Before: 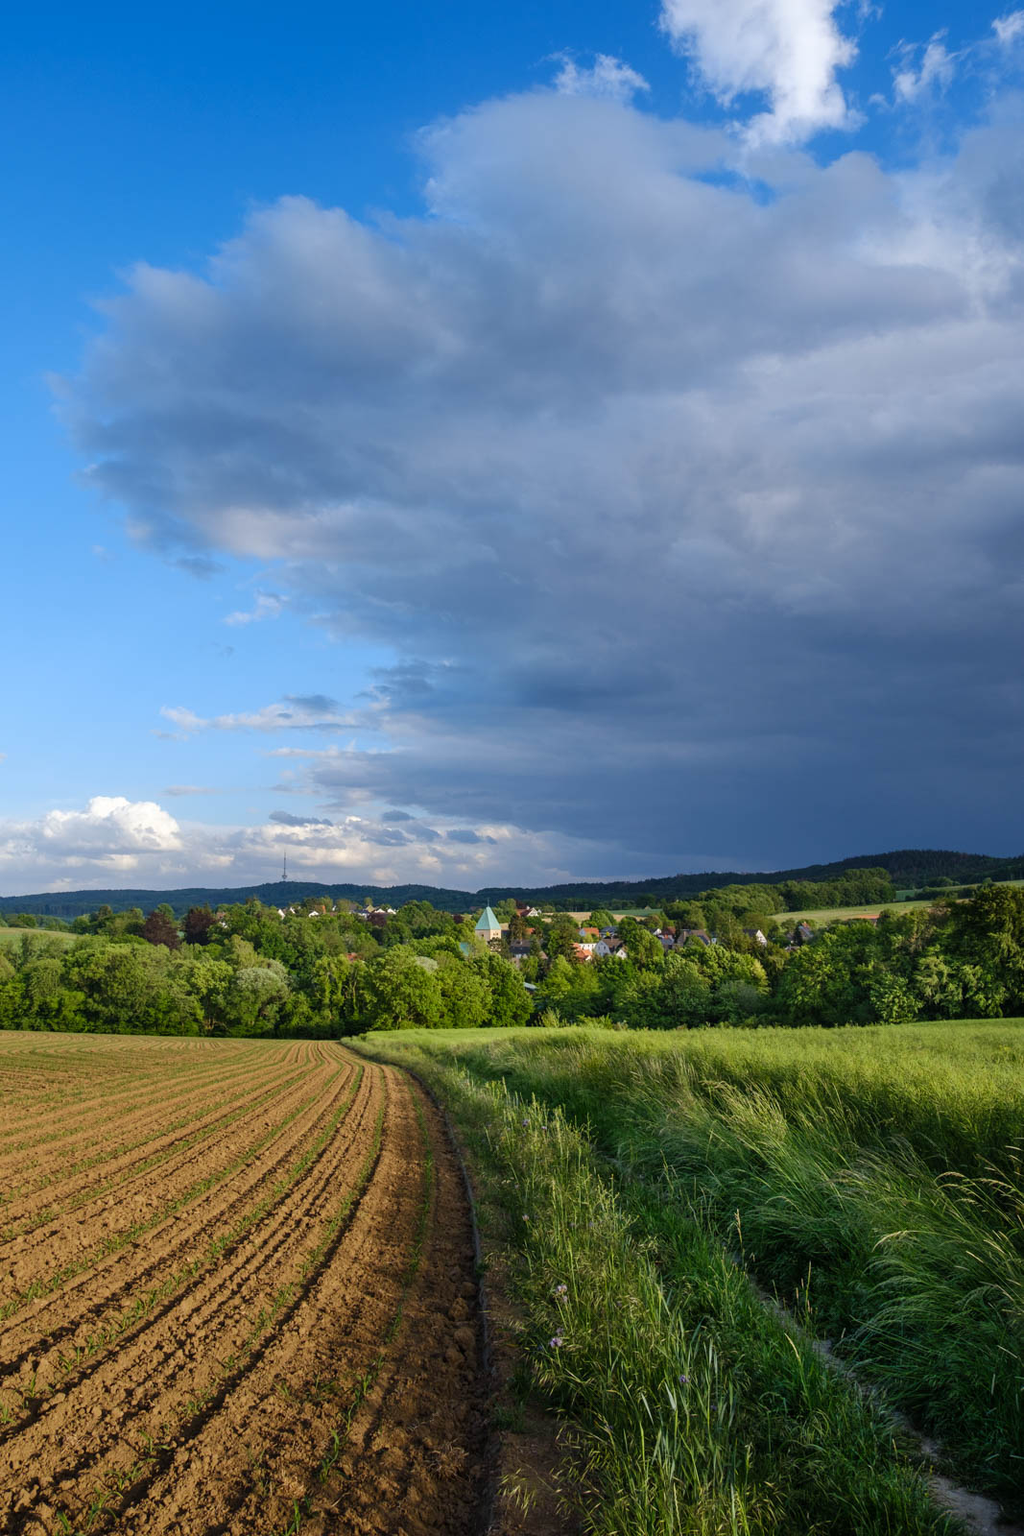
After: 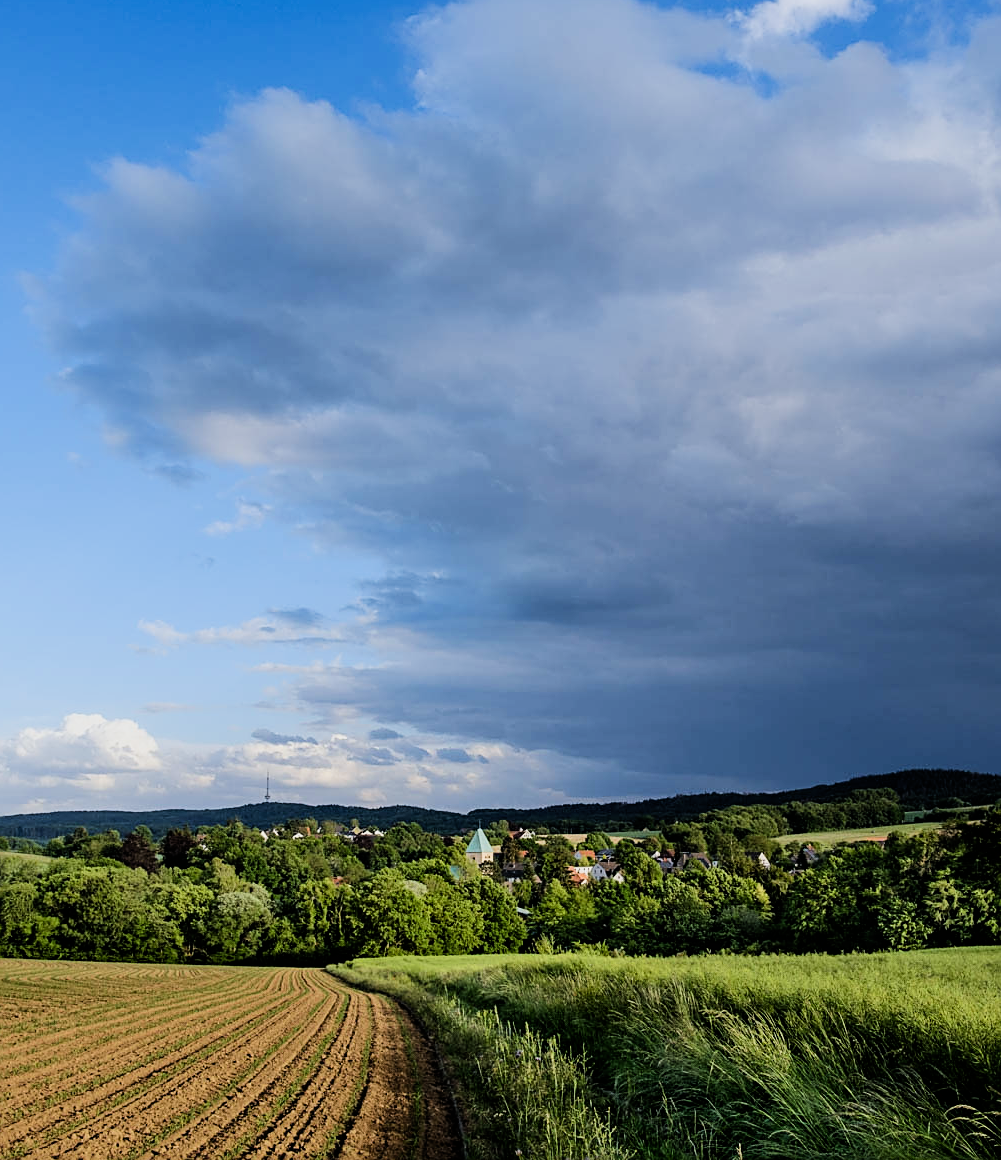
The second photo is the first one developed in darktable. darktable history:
filmic rgb: black relative exposure -5 EV, hardness 2.88, contrast 1.3, highlights saturation mix -30%
crop: left 2.737%, top 7.287%, right 3.421%, bottom 20.179%
sharpen: on, module defaults
contrast brightness saturation: contrast 0.1, brightness 0.02, saturation 0.02
